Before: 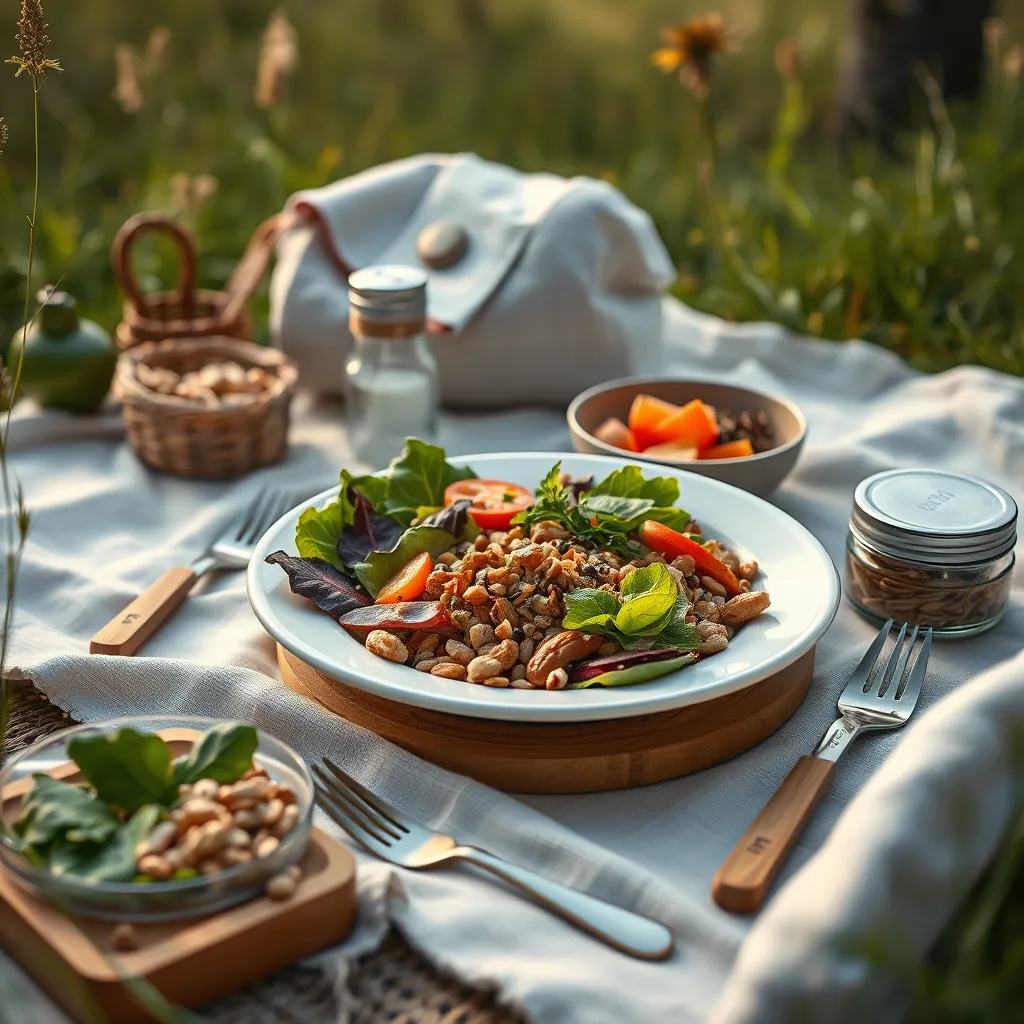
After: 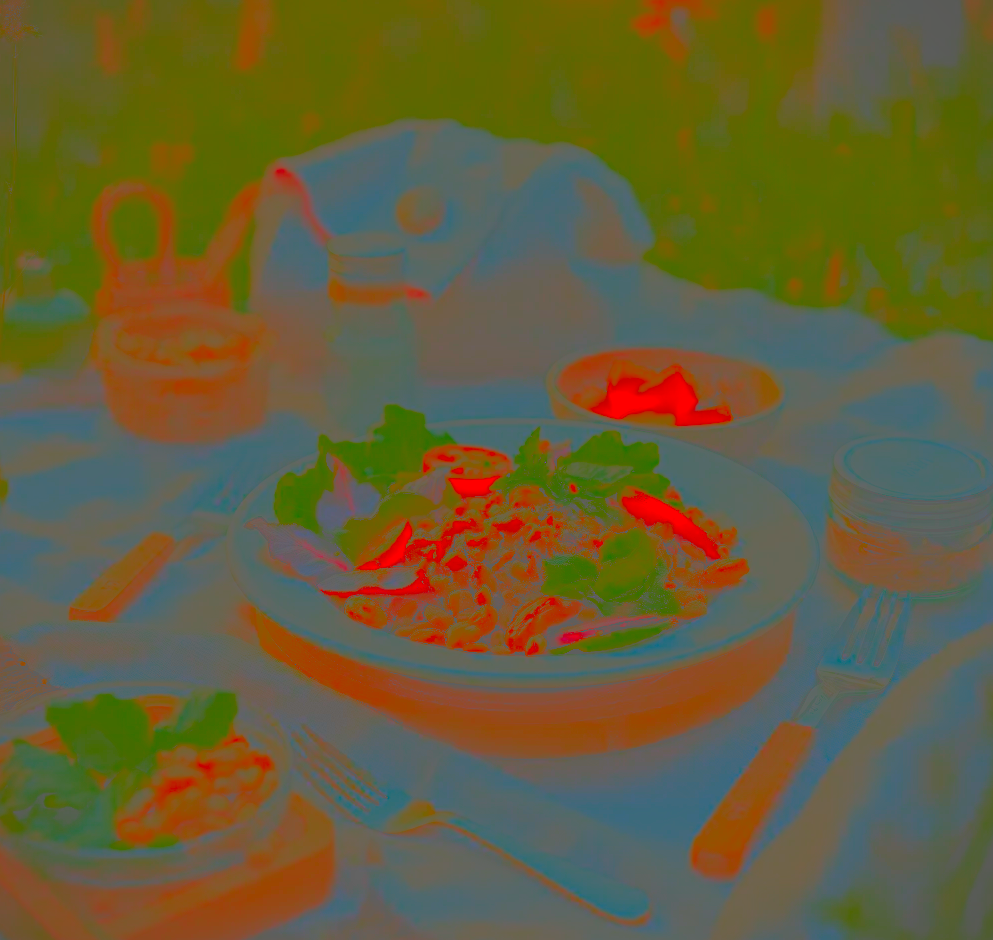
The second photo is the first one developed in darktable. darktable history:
crop: left 2.116%, top 3.337%, right 0.904%, bottom 4.859%
vignetting: fall-off start 99.5%, brightness -0.182, saturation -0.305
shadows and highlights: soften with gaussian
filmic rgb: black relative exposure -7.97 EV, white relative exposure 3.83 EV, hardness 4.32, iterations of high-quality reconstruction 0
exposure: black level correction 0.001, exposure 0.5 EV, compensate highlight preservation false
contrast brightness saturation: contrast -0.978, brightness -0.162, saturation 0.767
local contrast: on, module defaults
sharpen: on, module defaults
